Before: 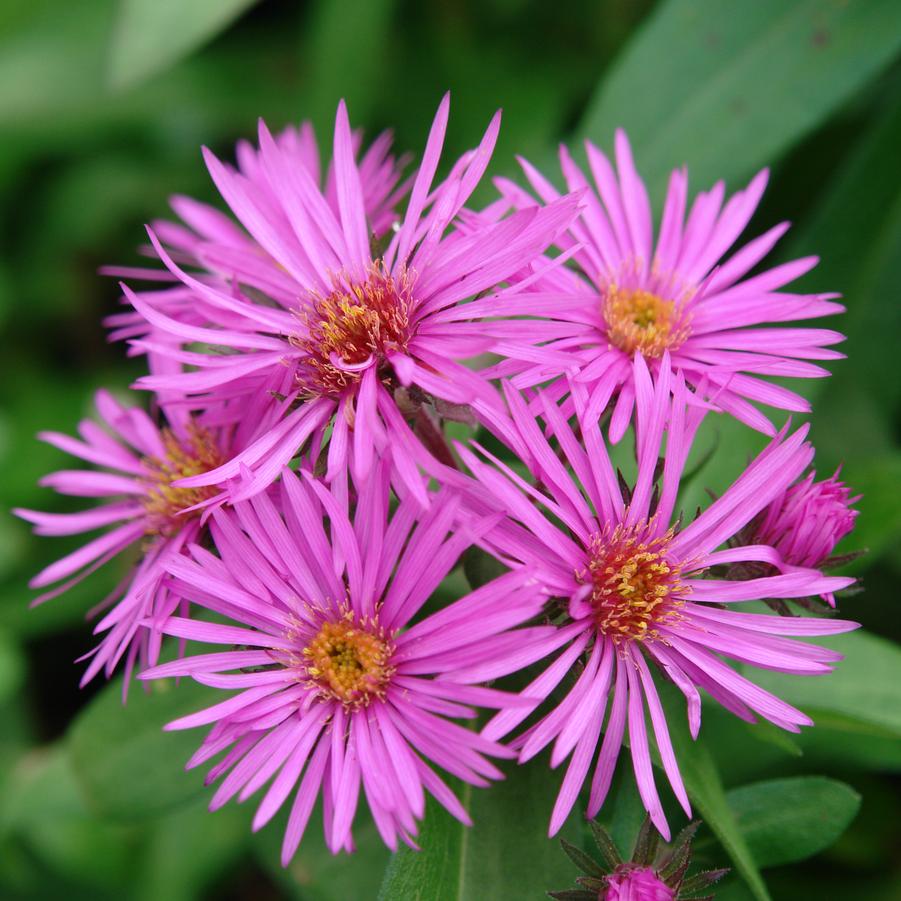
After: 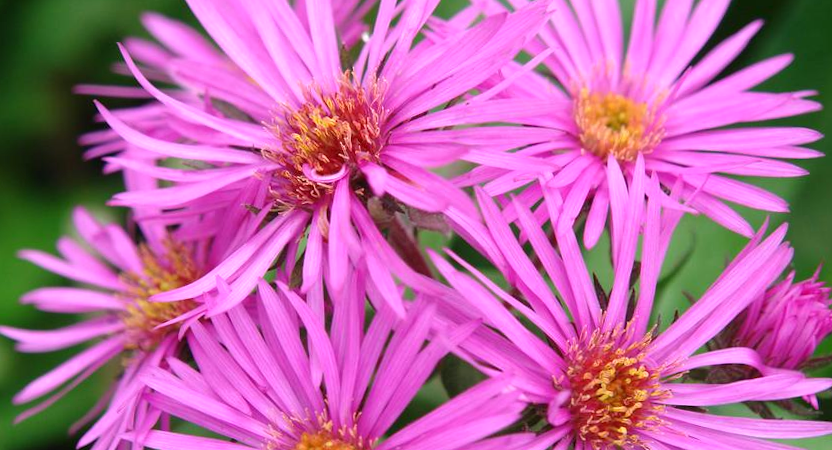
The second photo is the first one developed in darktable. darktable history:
crop: left 1.744%, top 19.225%, right 5.069%, bottom 28.357%
exposure: exposure 0.3 EV, compensate highlight preservation false
rotate and perspective: rotation -1.32°, lens shift (horizontal) -0.031, crop left 0.015, crop right 0.985, crop top 0.047, crop bottom 0.982
